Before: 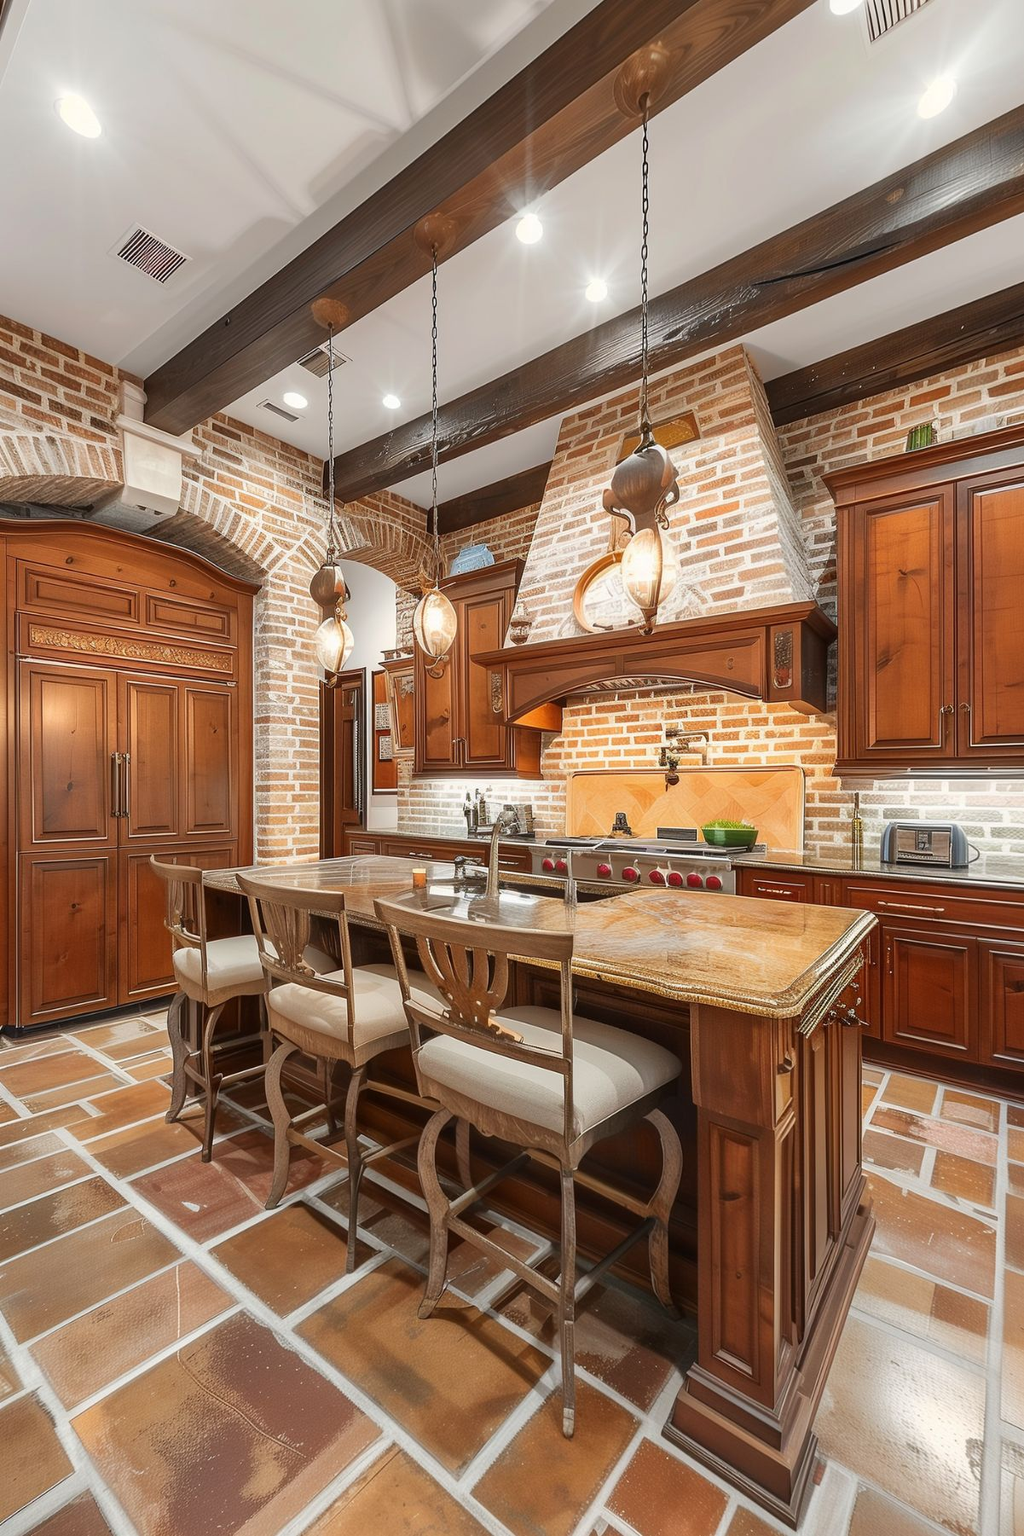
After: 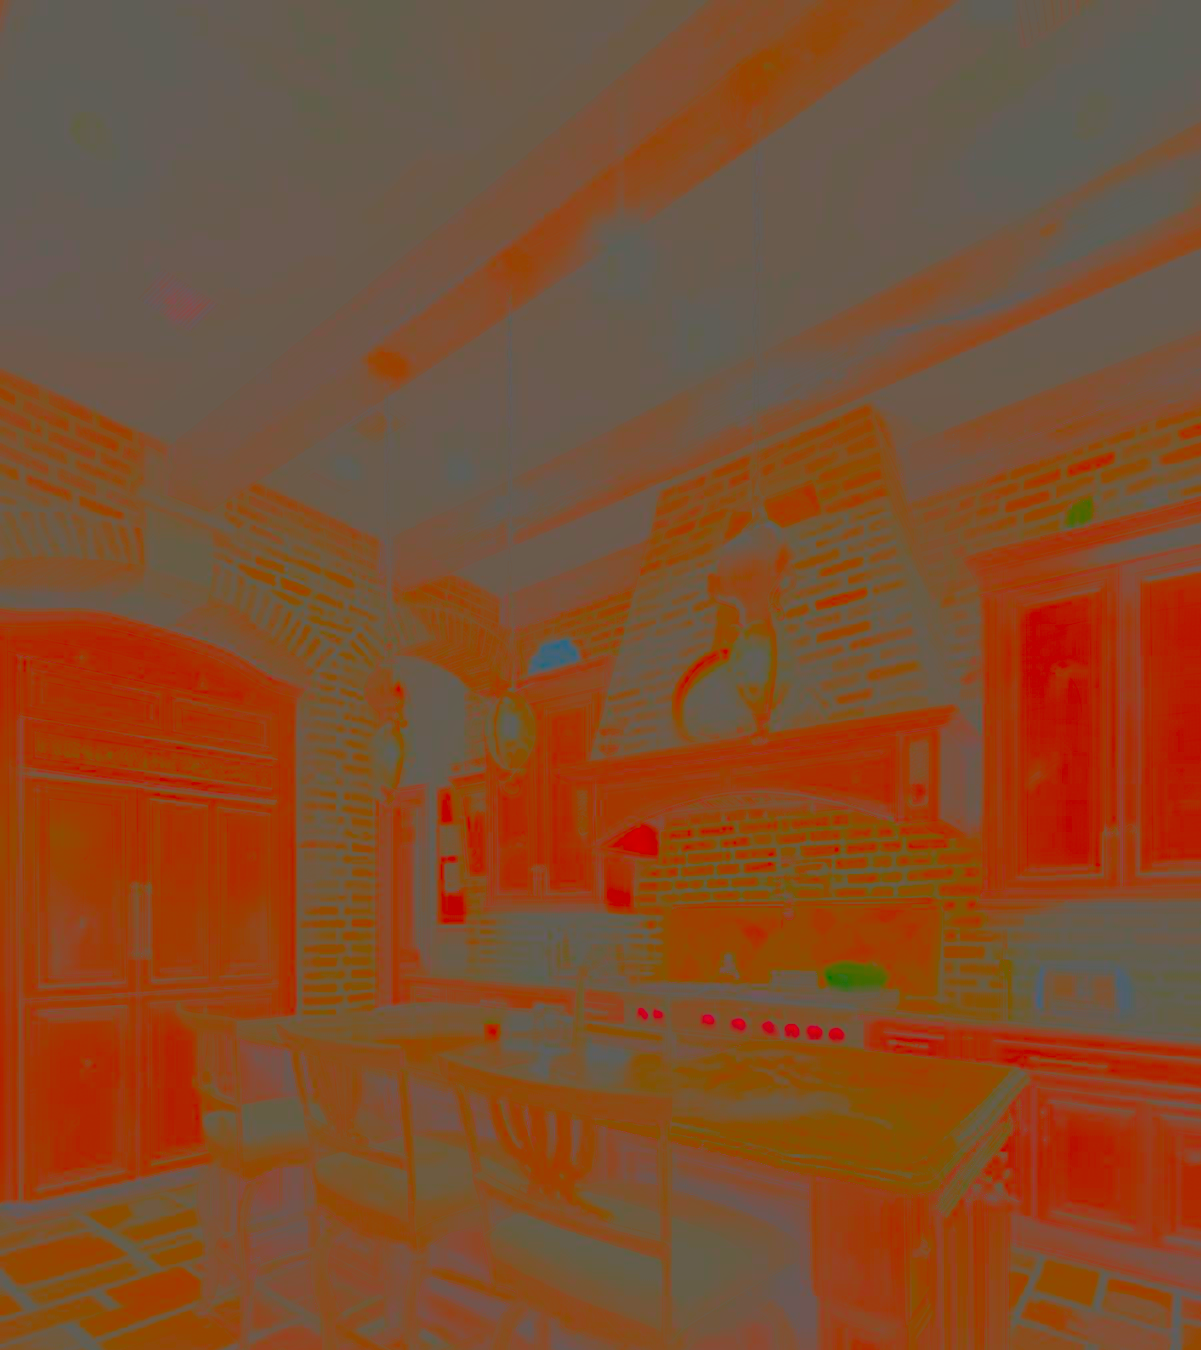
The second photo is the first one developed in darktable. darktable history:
crop: bottom 24.988%
contrast brightness saturation: contrast -0.99, brightness -0.17, saturation 0.75
